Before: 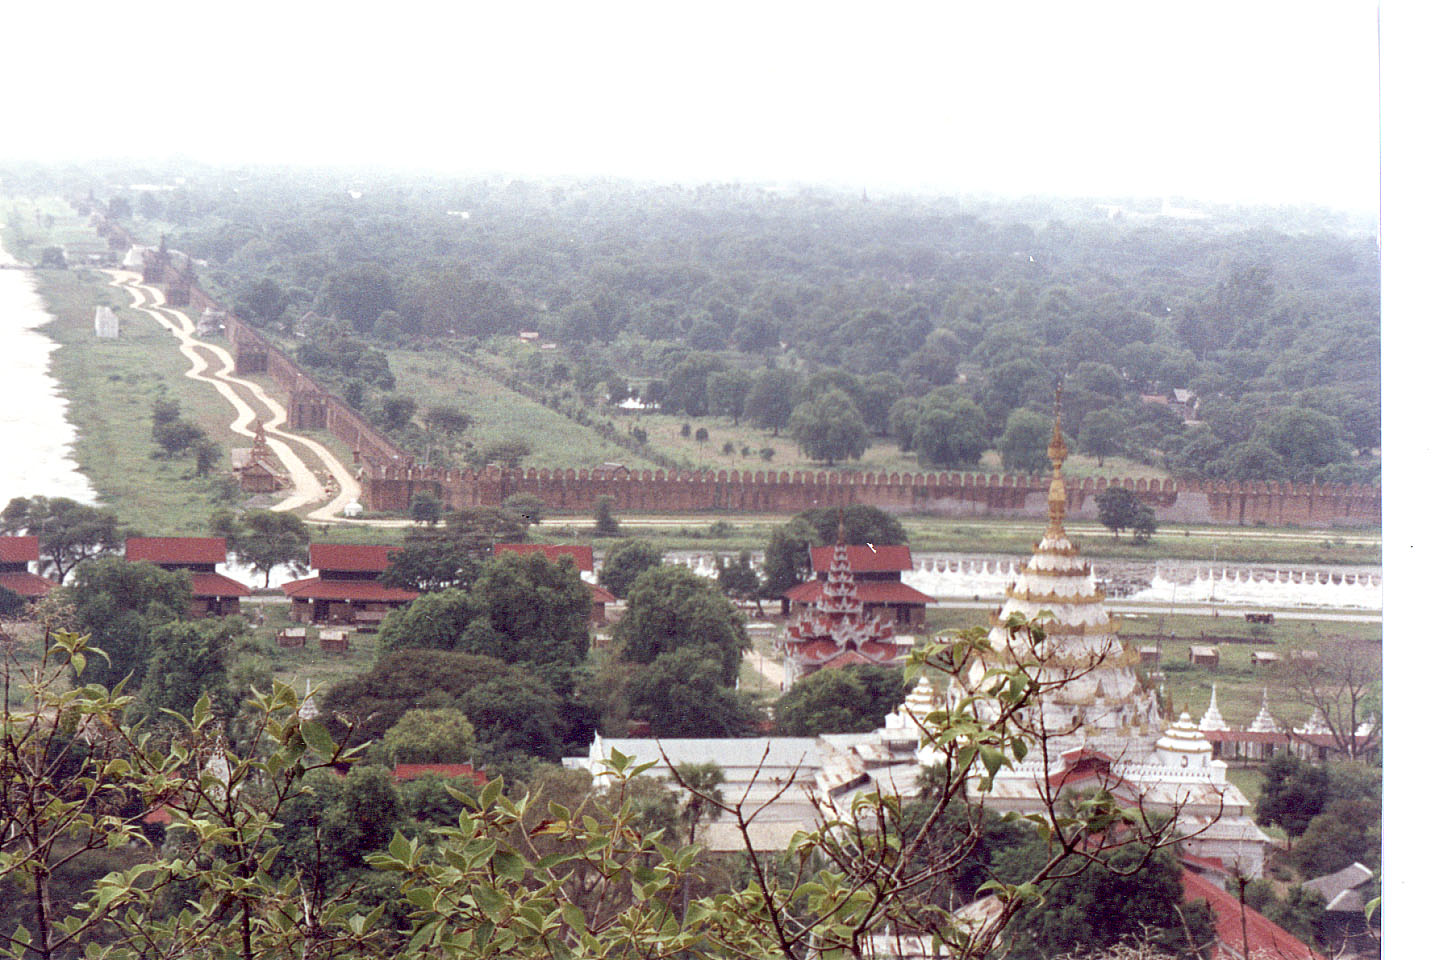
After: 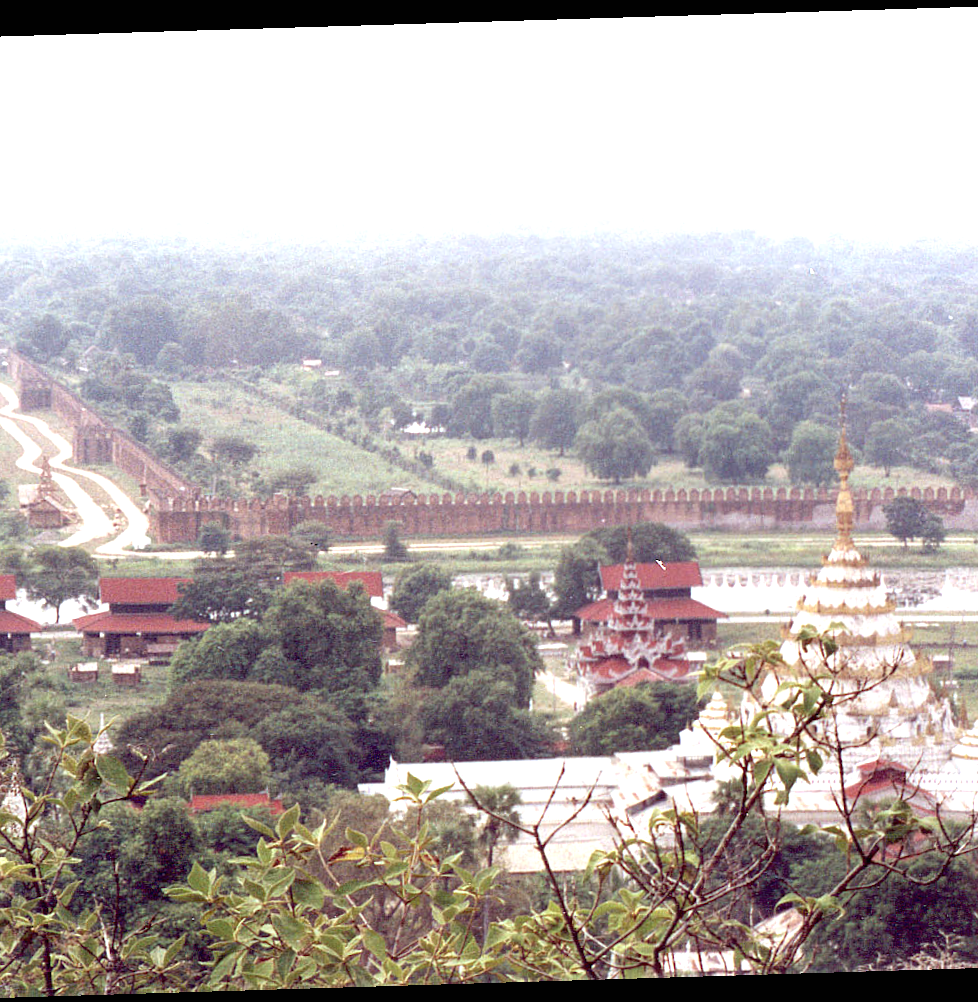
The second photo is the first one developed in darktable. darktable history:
rotate and perspective: rotation -1.75°, automatic cropping off
exposure: black level correction 0, exposure 0.7 EV, compensate exposure bias true, compensate highlight preservation false
crop and rotate: left 15.546%, right 17.787%
